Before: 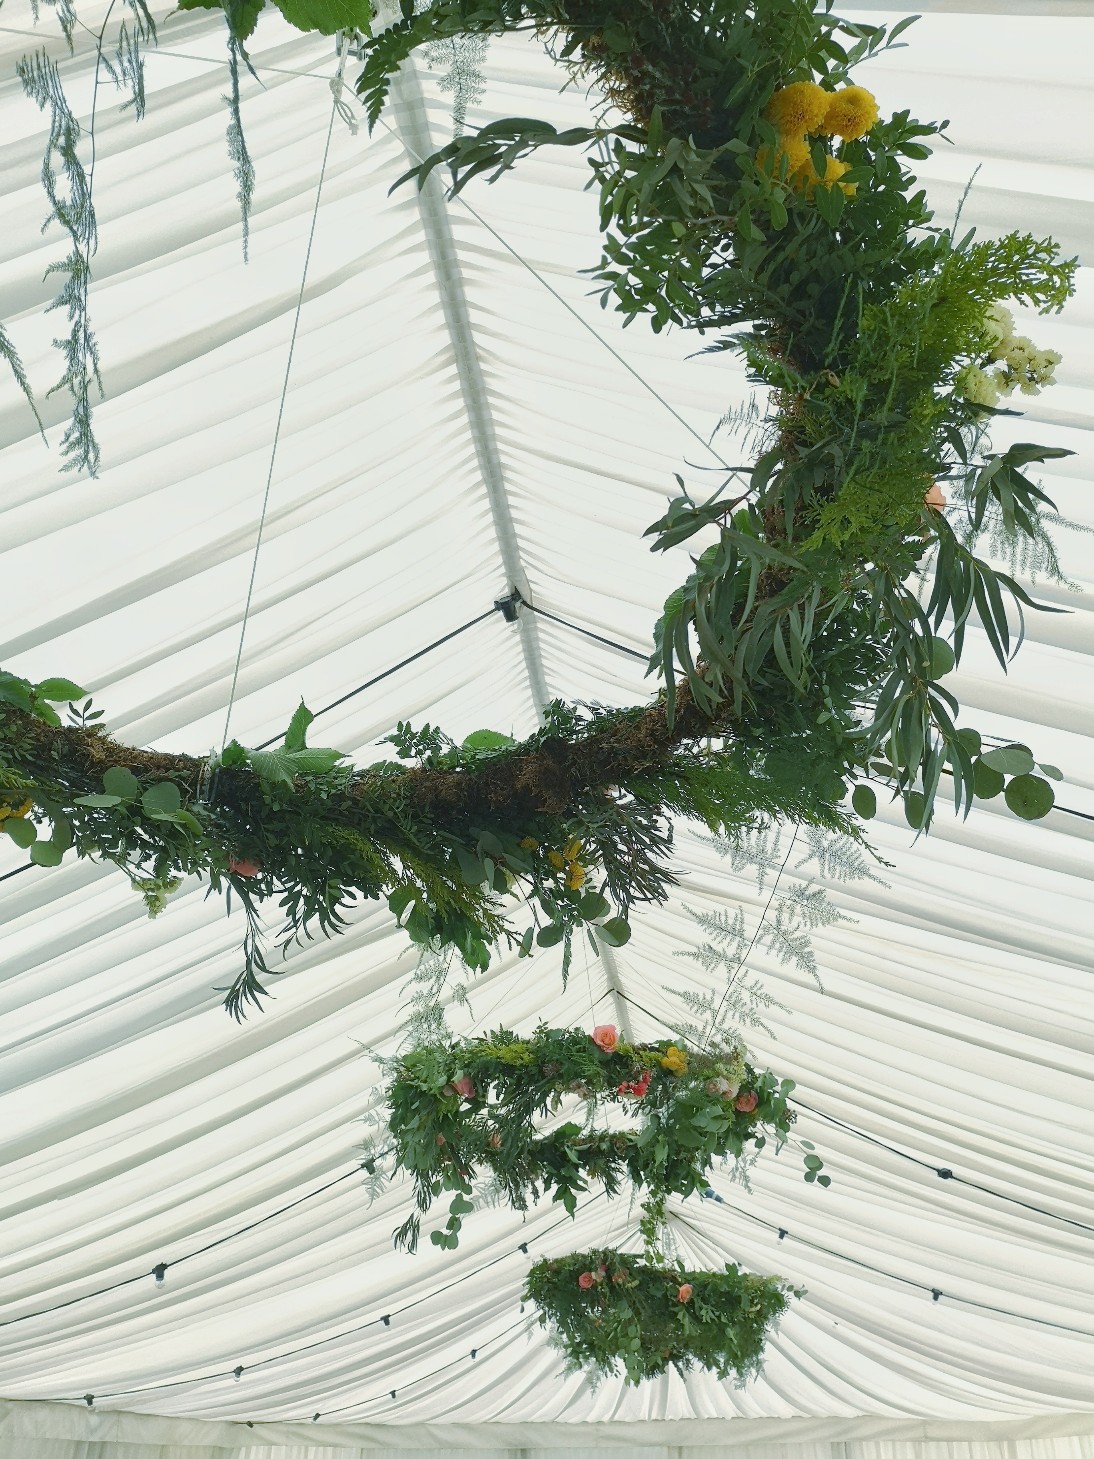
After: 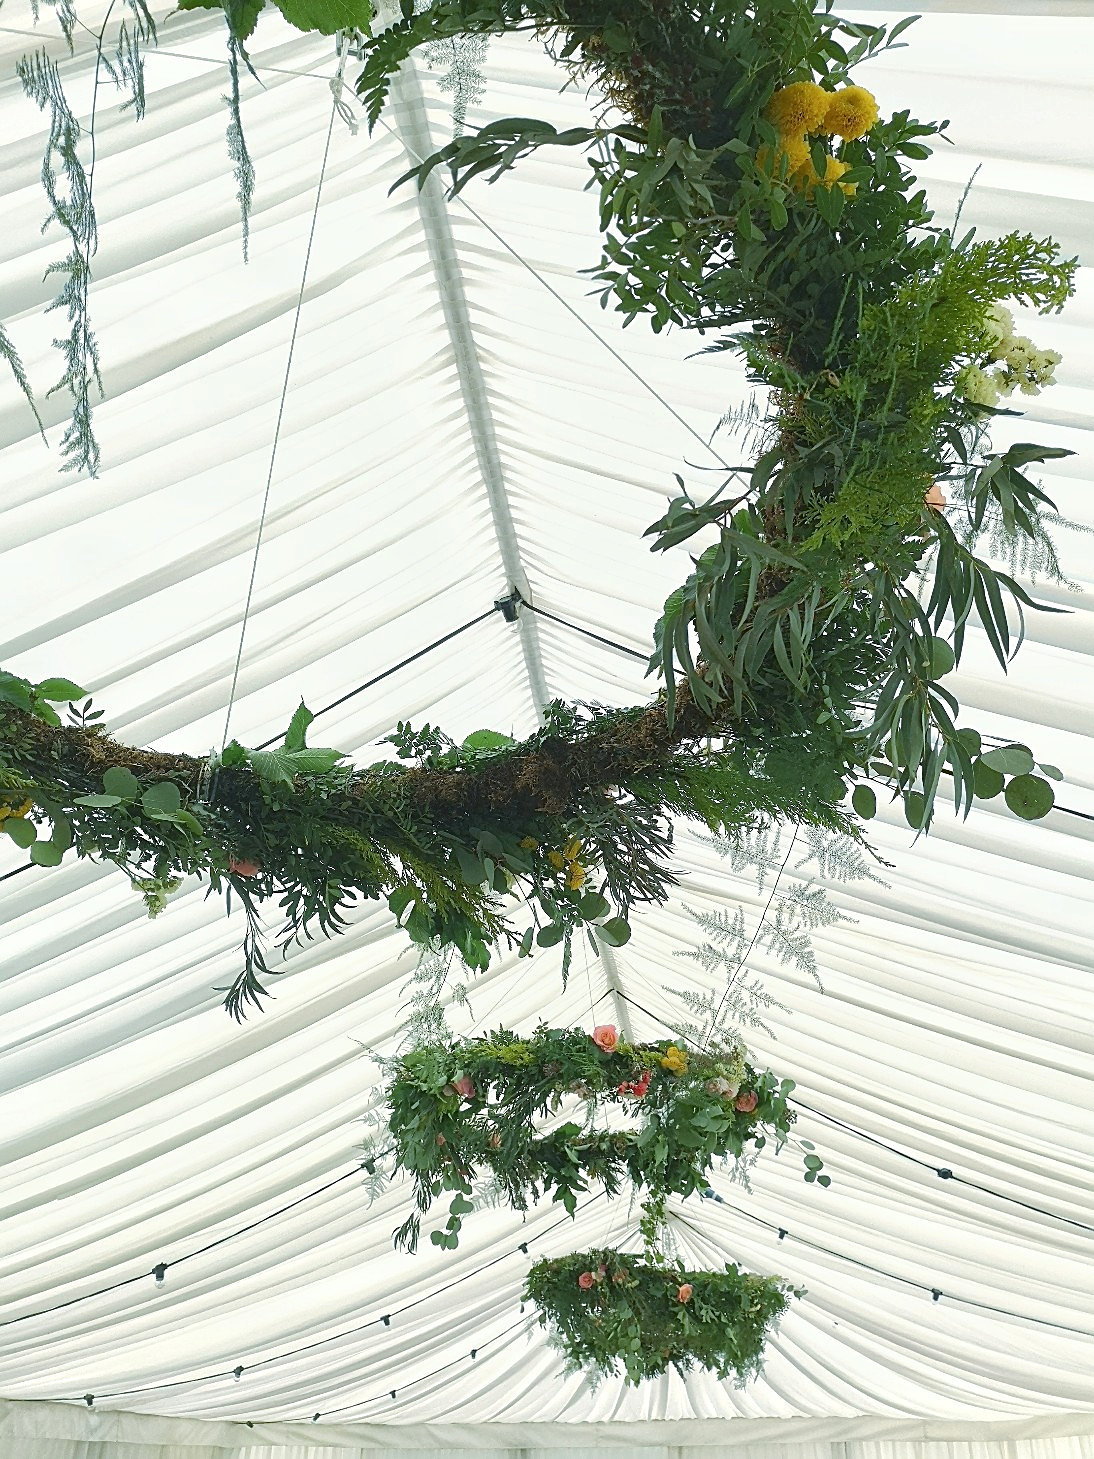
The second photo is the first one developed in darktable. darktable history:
sharpen: on, module defaults
exposure: exposure 0.228 EV, compensate highlight preservation false
